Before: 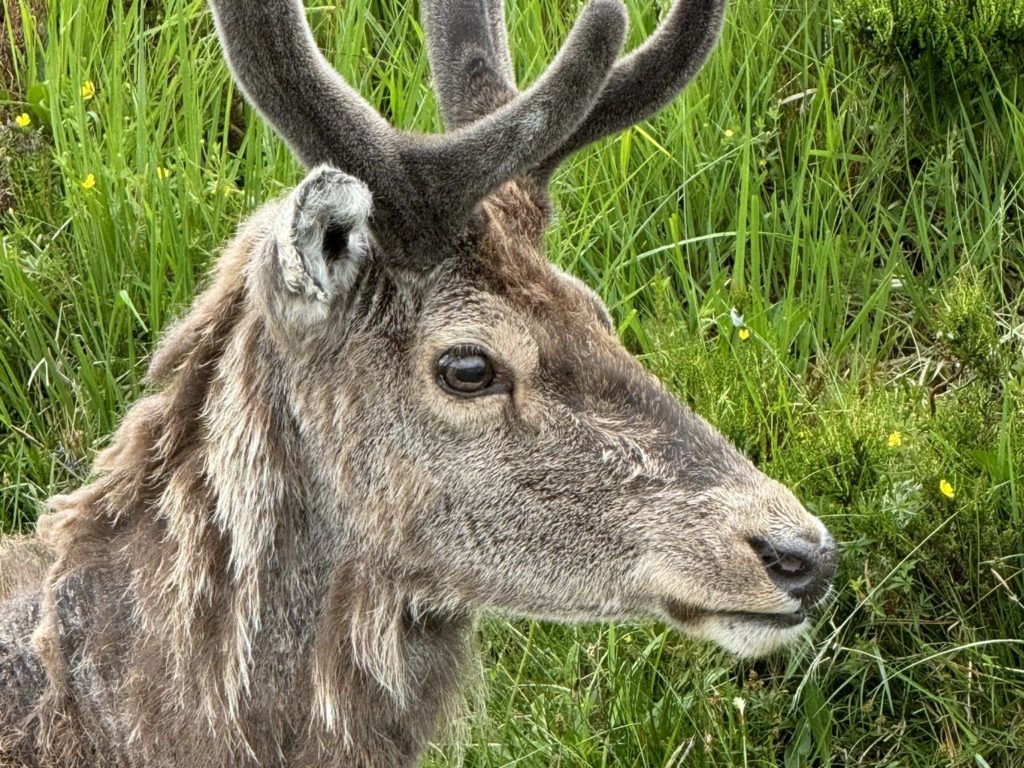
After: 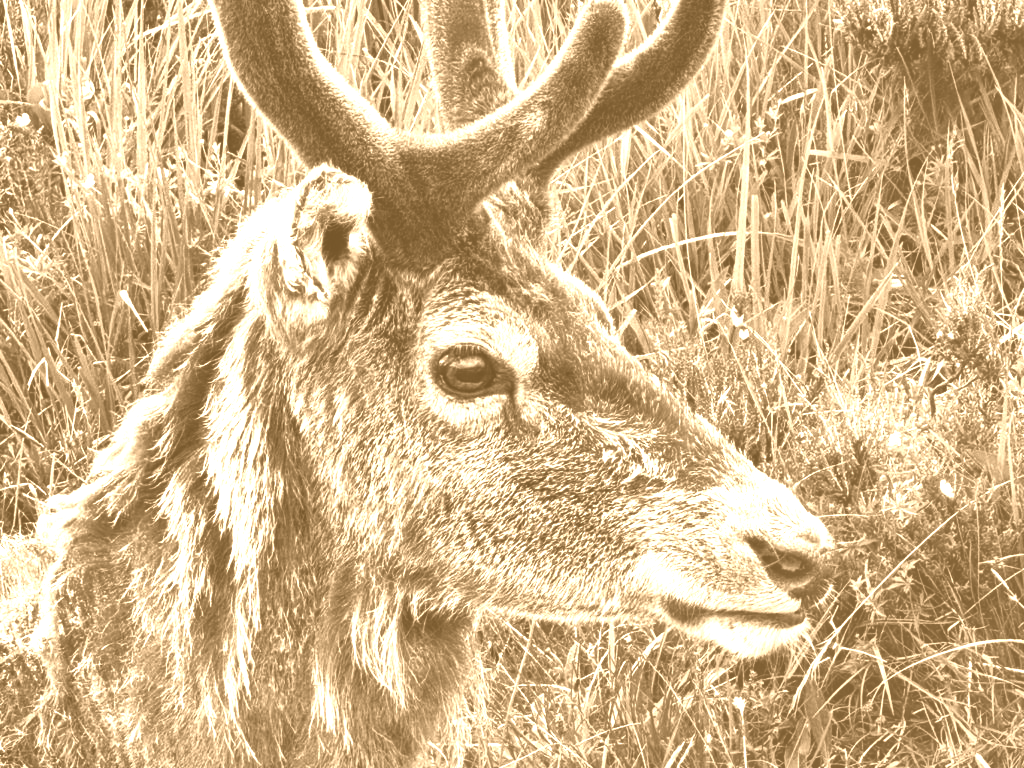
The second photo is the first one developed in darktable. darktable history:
shadows and highlights: radius 123.98, shadows 100, white point adjustment -3, highlights -100, highlights color adjustment 89.84%, soften with gaussian
tone equalizer: -8 EV -0.75 EV, -7 EV -0.7 EV, -6 EV -0.6 EV, -5 EV -0.4 EV, -3 EV 0.4 EV, -2 EV 0.6 EV, -1 EV 0.7 EV, +0 EV 0.75 EV, edges refinement/feathering 500, mask exposure compensation -1.57 EV, preserve details no
colorize: hue 28.8°, source mix 100%
exposure: black level correction -0.03, compensate highlight preservation false
